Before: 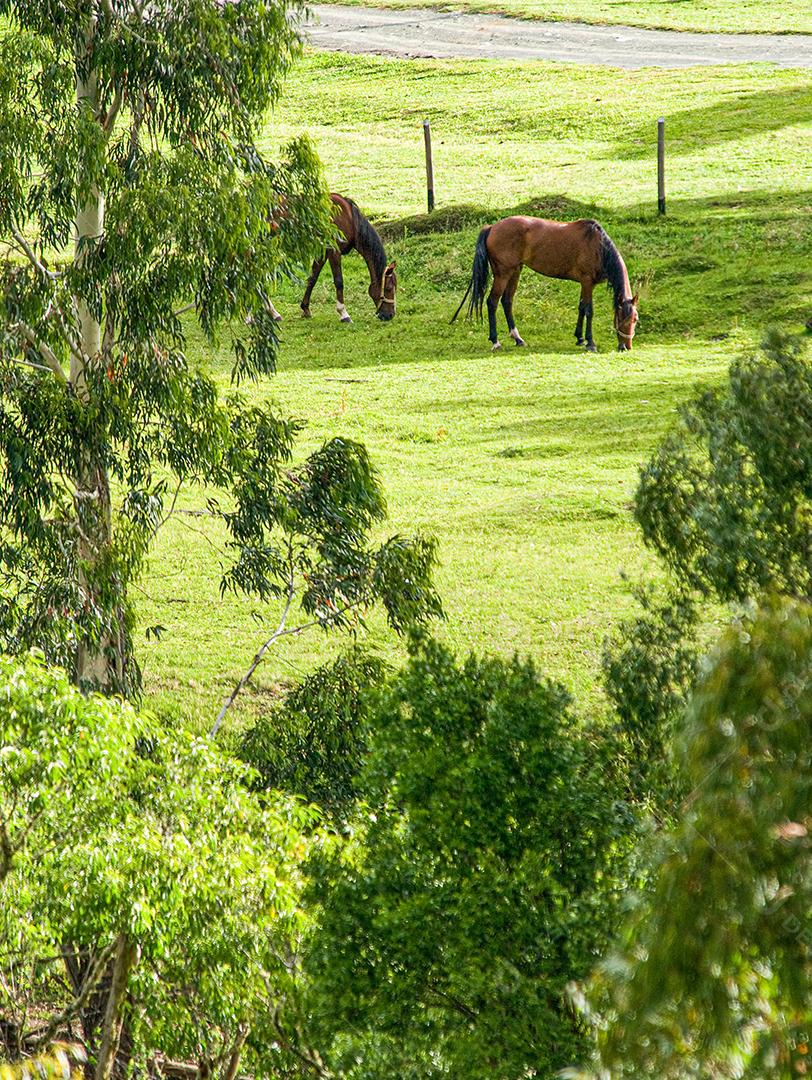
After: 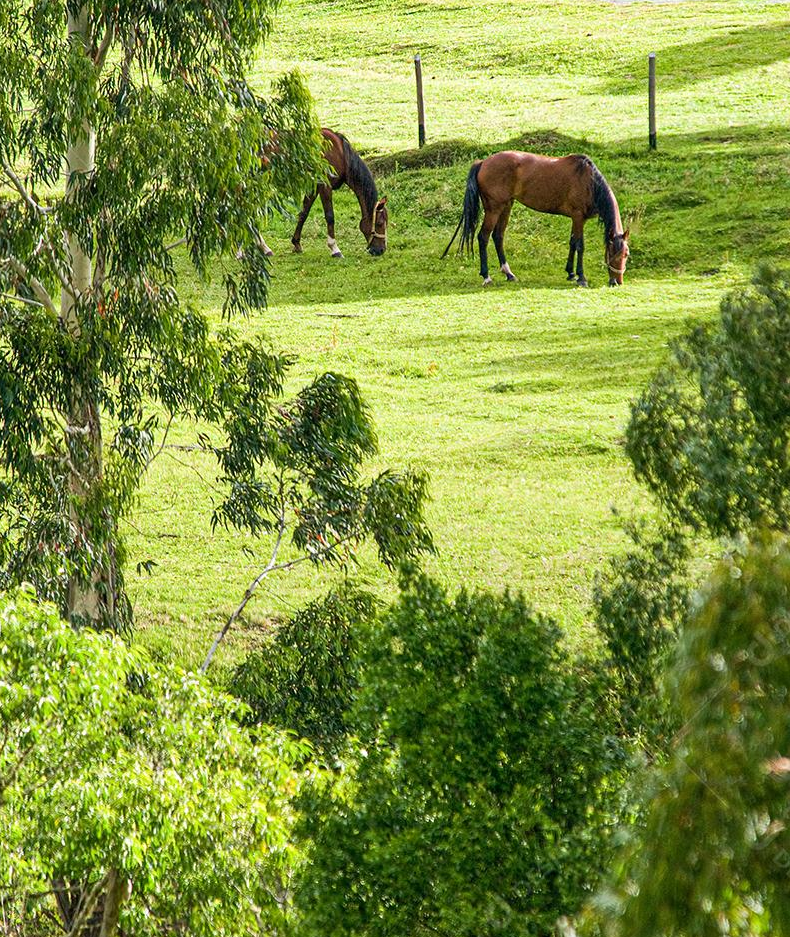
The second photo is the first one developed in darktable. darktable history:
crop: left 1.214%, top 6.108%, right 1.494%, bottom 7.123%
